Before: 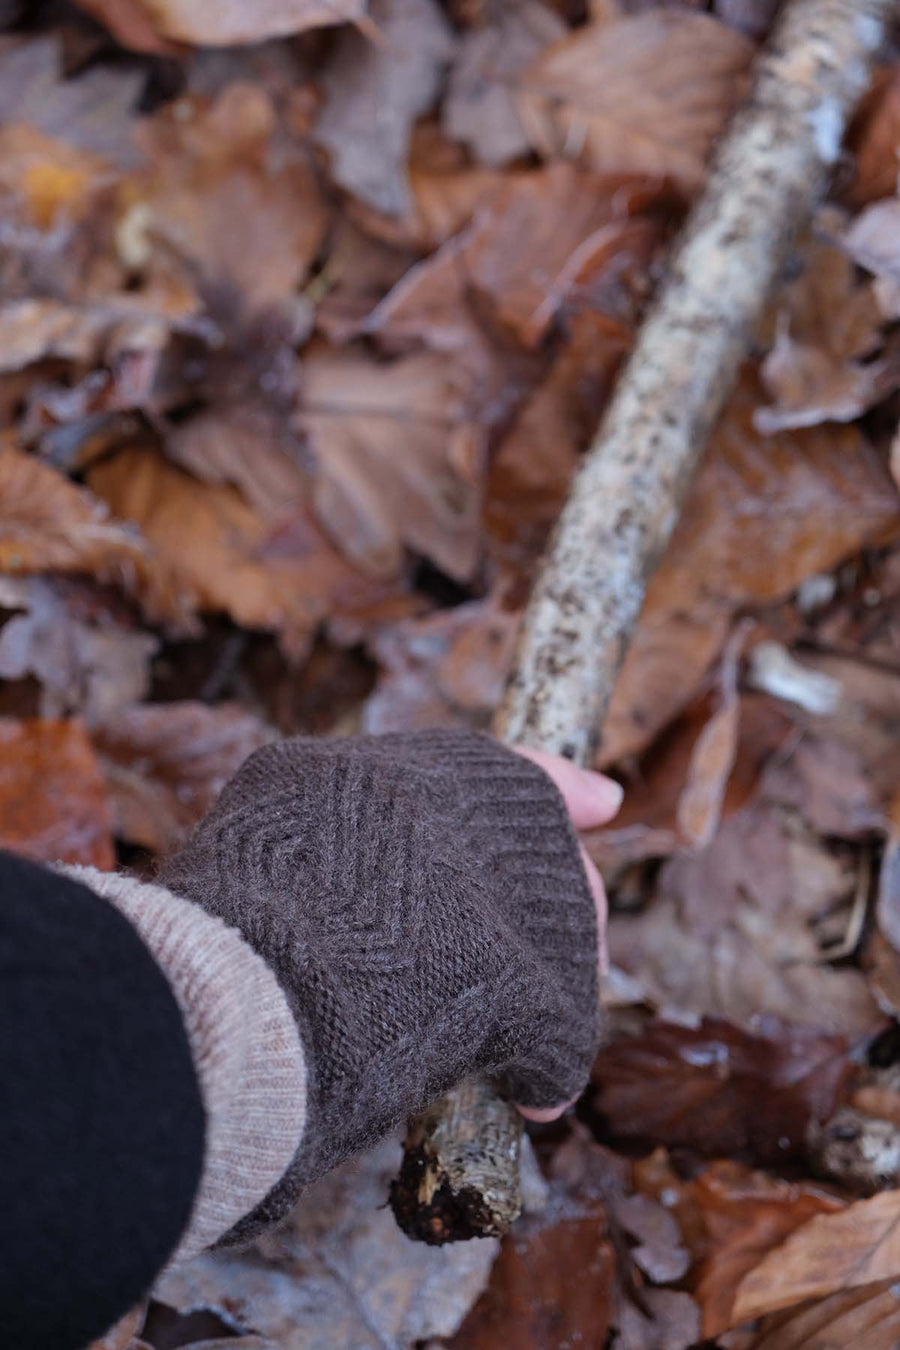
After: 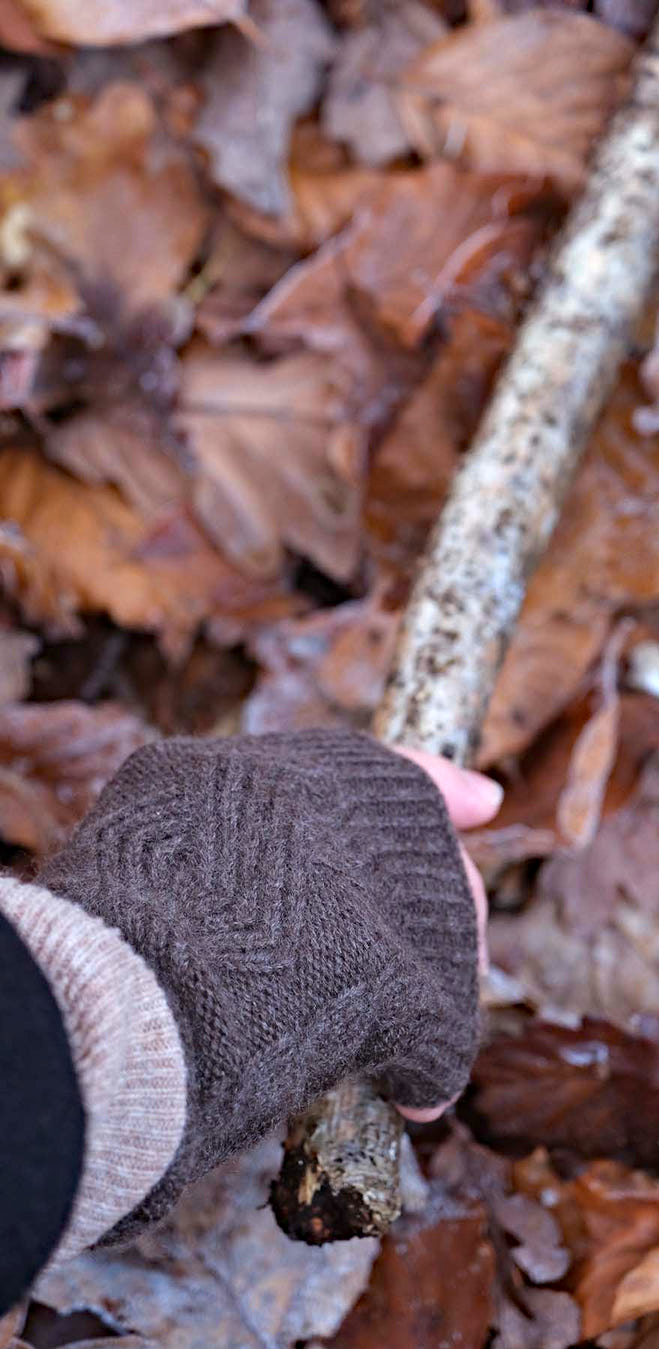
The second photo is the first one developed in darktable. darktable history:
haze removal: compatibility mode true, adaptive false
crop: left 13.443%, right 13.31%
exposure: exposure 0.6 EV, compensate highlight preservation false
